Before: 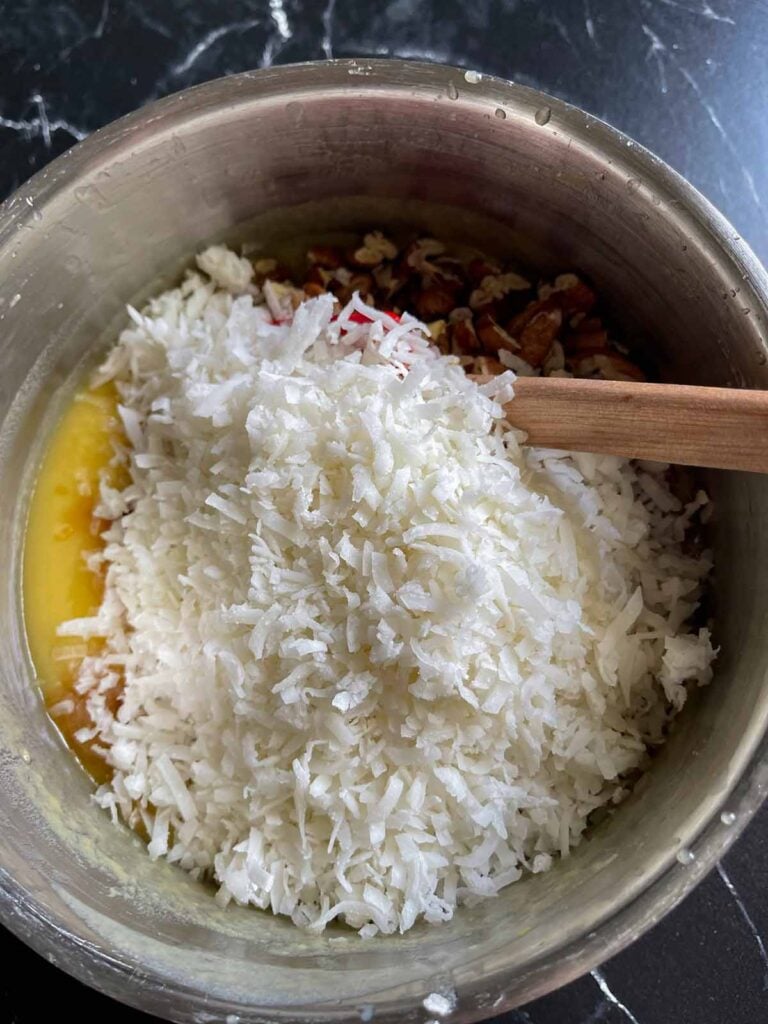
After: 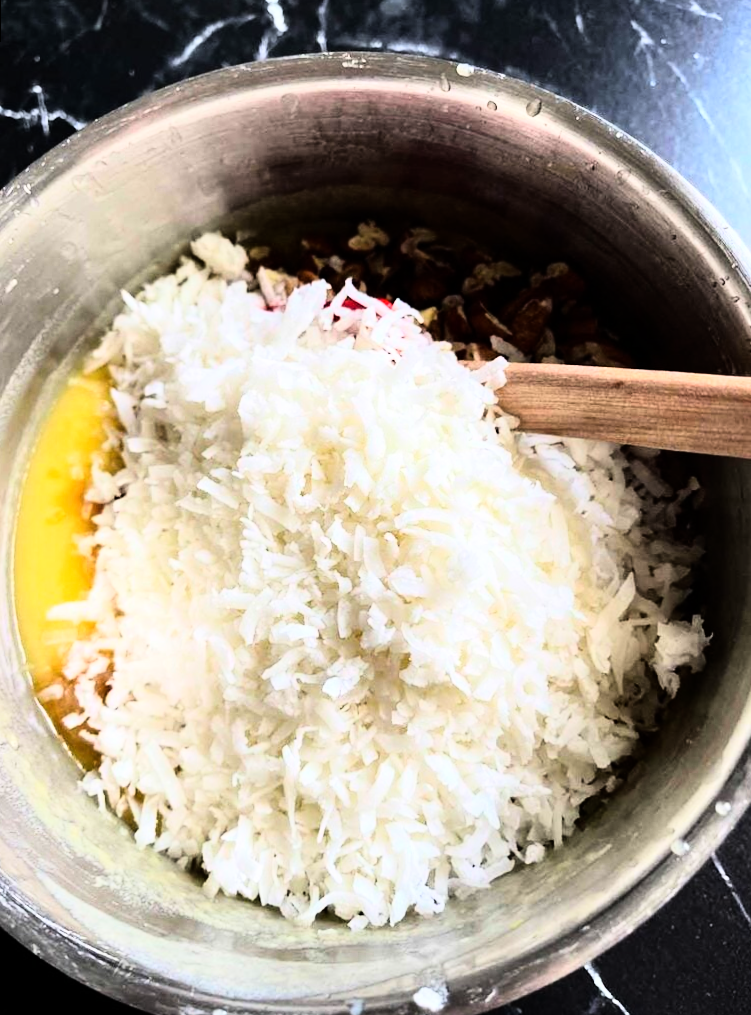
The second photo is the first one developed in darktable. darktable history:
rgb curve: curves: ch0 [(0, 0) (0.21, 0.15) (0.24, 0.21) (0.5, 0.75) (0.75, 0.96) (0.89, 0.99) (1, 1)]; ch1 [(0, 0.02) (0.21, 0.13) (0.25, 0.2) (0.5, 0.67) (0.75, 0.9) (0.89, 0.97) (1, 1)]; ch2 [(0, 0.02) (0.21, 0.13) (0.25, 0.2) (0.5, 0.67) (0.75, 0.9) (0.89, 0.97) (1, 1)], compensate middle gray true
rotate and perspective: rotation 0.226°, lens shift (vertical) -0.042, crop left 0.023, crop right 0.982, crop top 0.006, crop bottom 0.994
